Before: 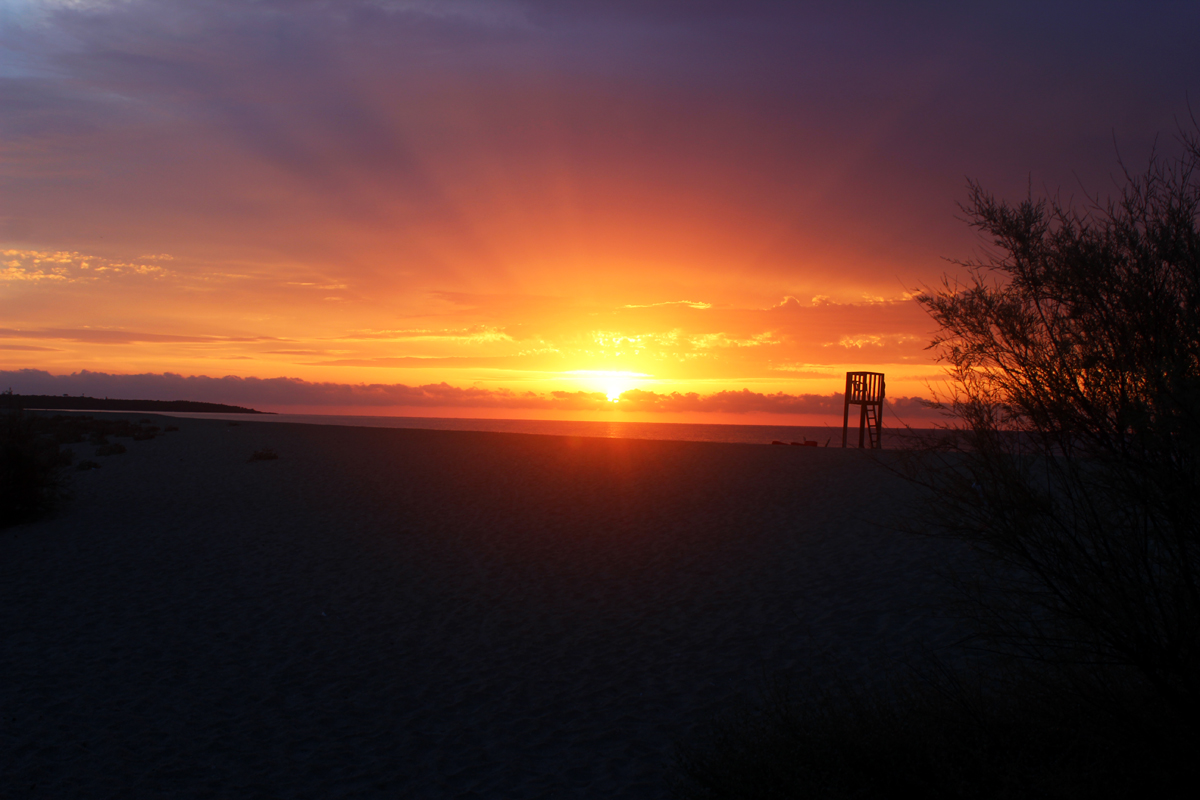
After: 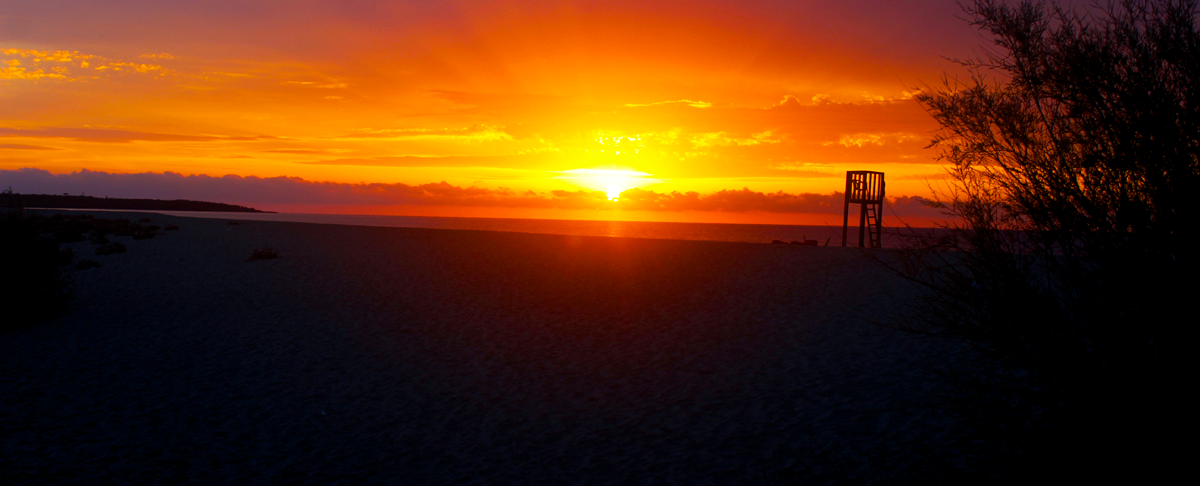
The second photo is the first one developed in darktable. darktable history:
crop and rotate: top 25.154%, bottom 14.057%
color balance rgb: shadows lift › chroma 2.041%, shadows lift › hue 219.5°, global offset › luminance -0.278%, global offset › hue 261.78°, linear chroma grading › shadows -9.78%, linear chroma grading › global chroma 20.232%, perceptual saturation grading › global saturation 25.825%
